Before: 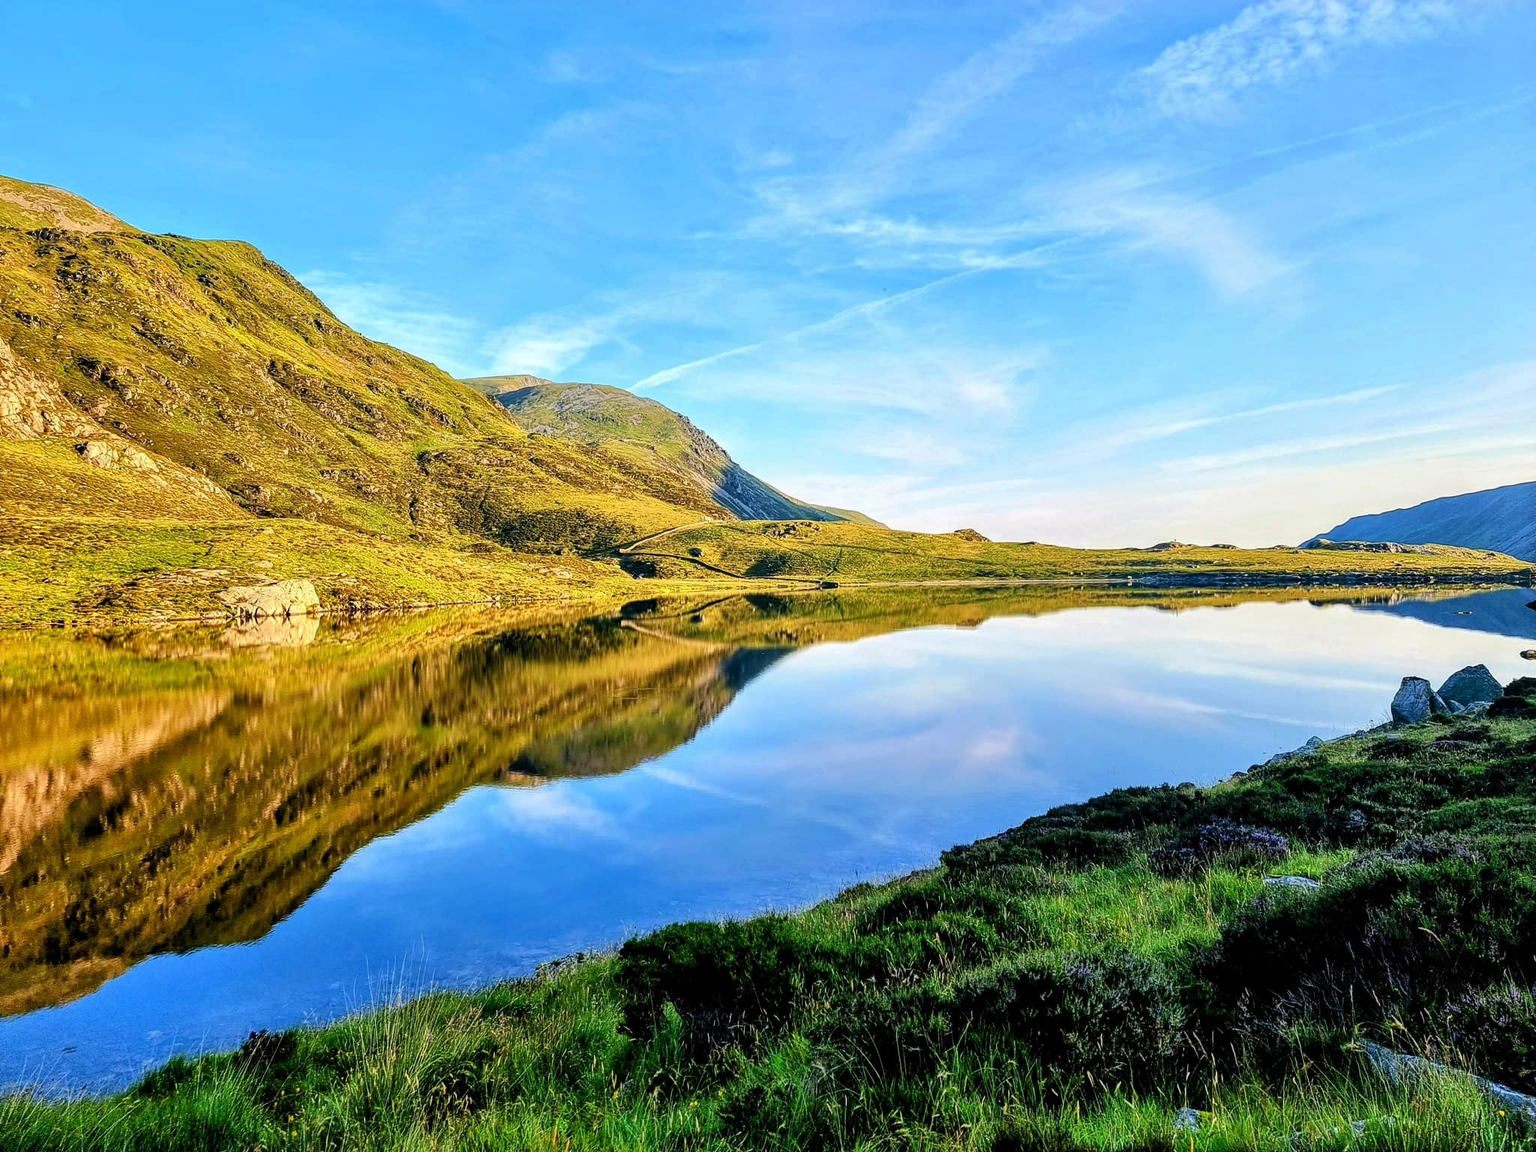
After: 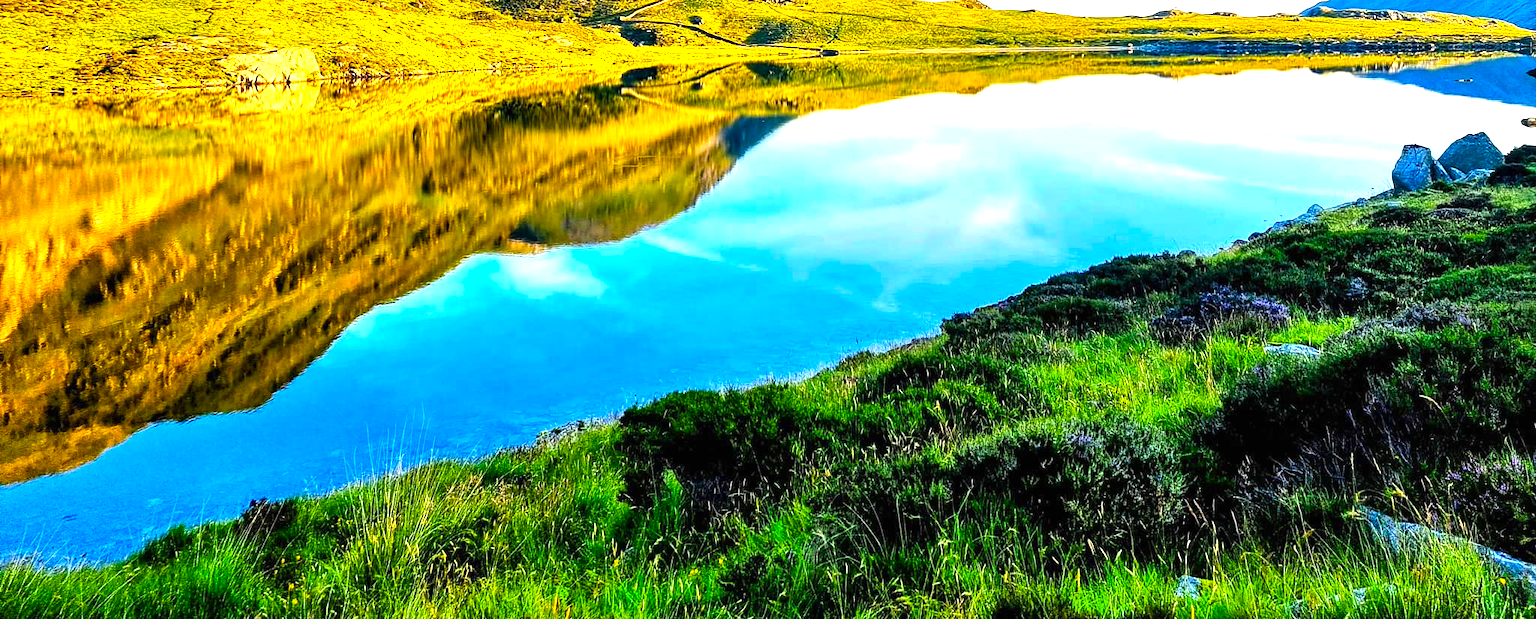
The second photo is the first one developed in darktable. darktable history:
color balance rgb: linear chroma grading › global chroma 15%, perceptual saturation grading › global saturation 30%
exposure: black level correction 0, exposure 1.1 EV, compensate exposure bias true, compensate highlight preservation false
crop and rotate: top 46.237%
